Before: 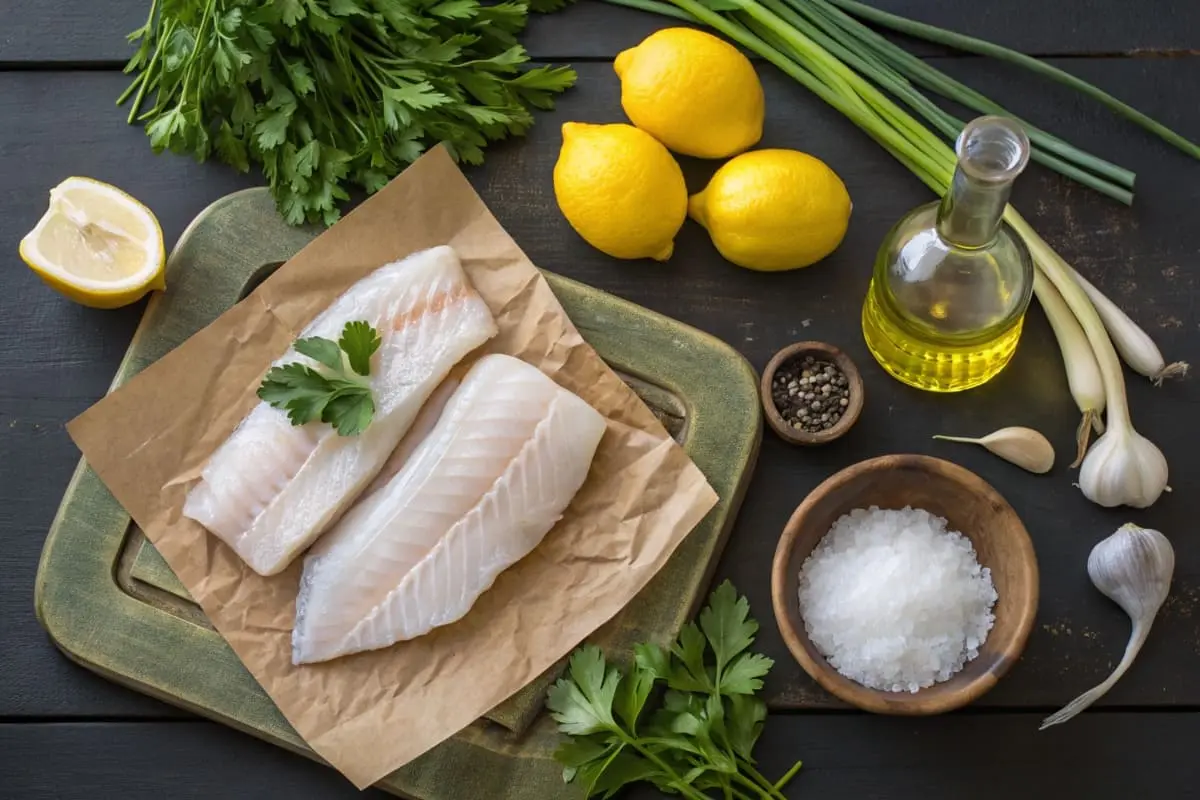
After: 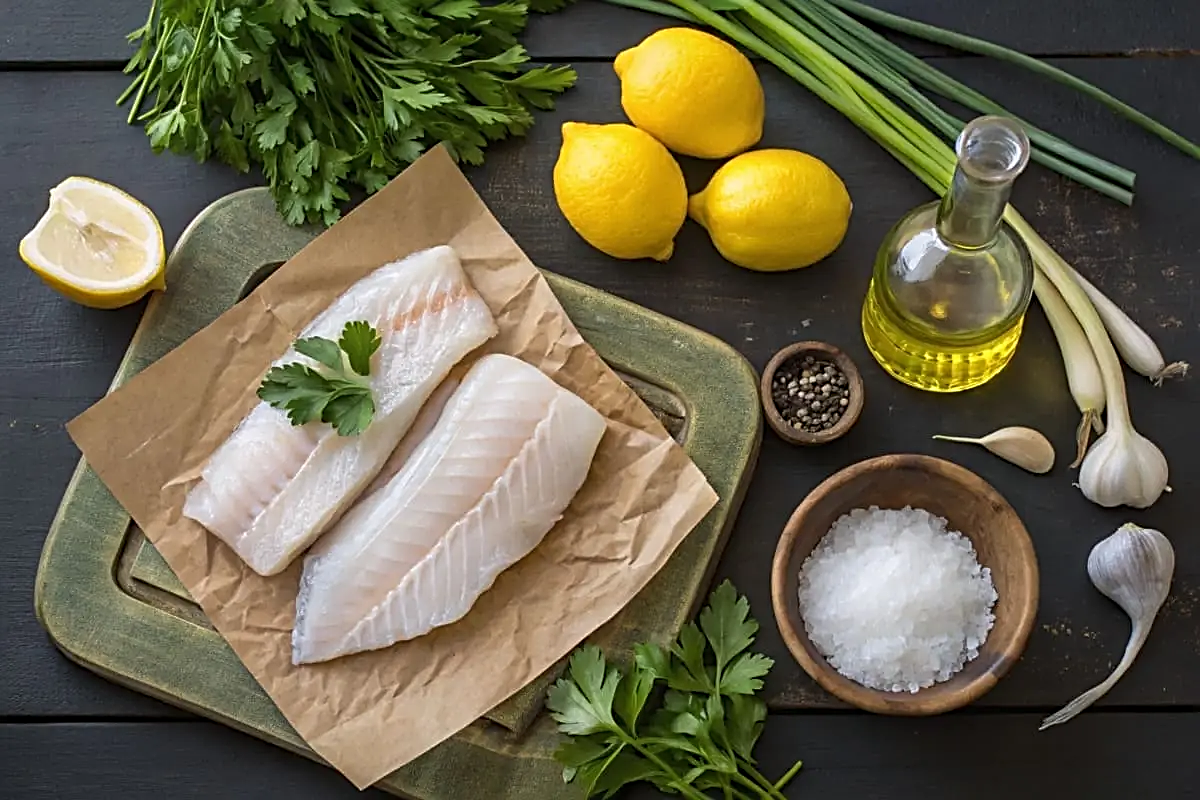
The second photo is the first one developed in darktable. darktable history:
sharpen: radius 2.576, amount 0.682
